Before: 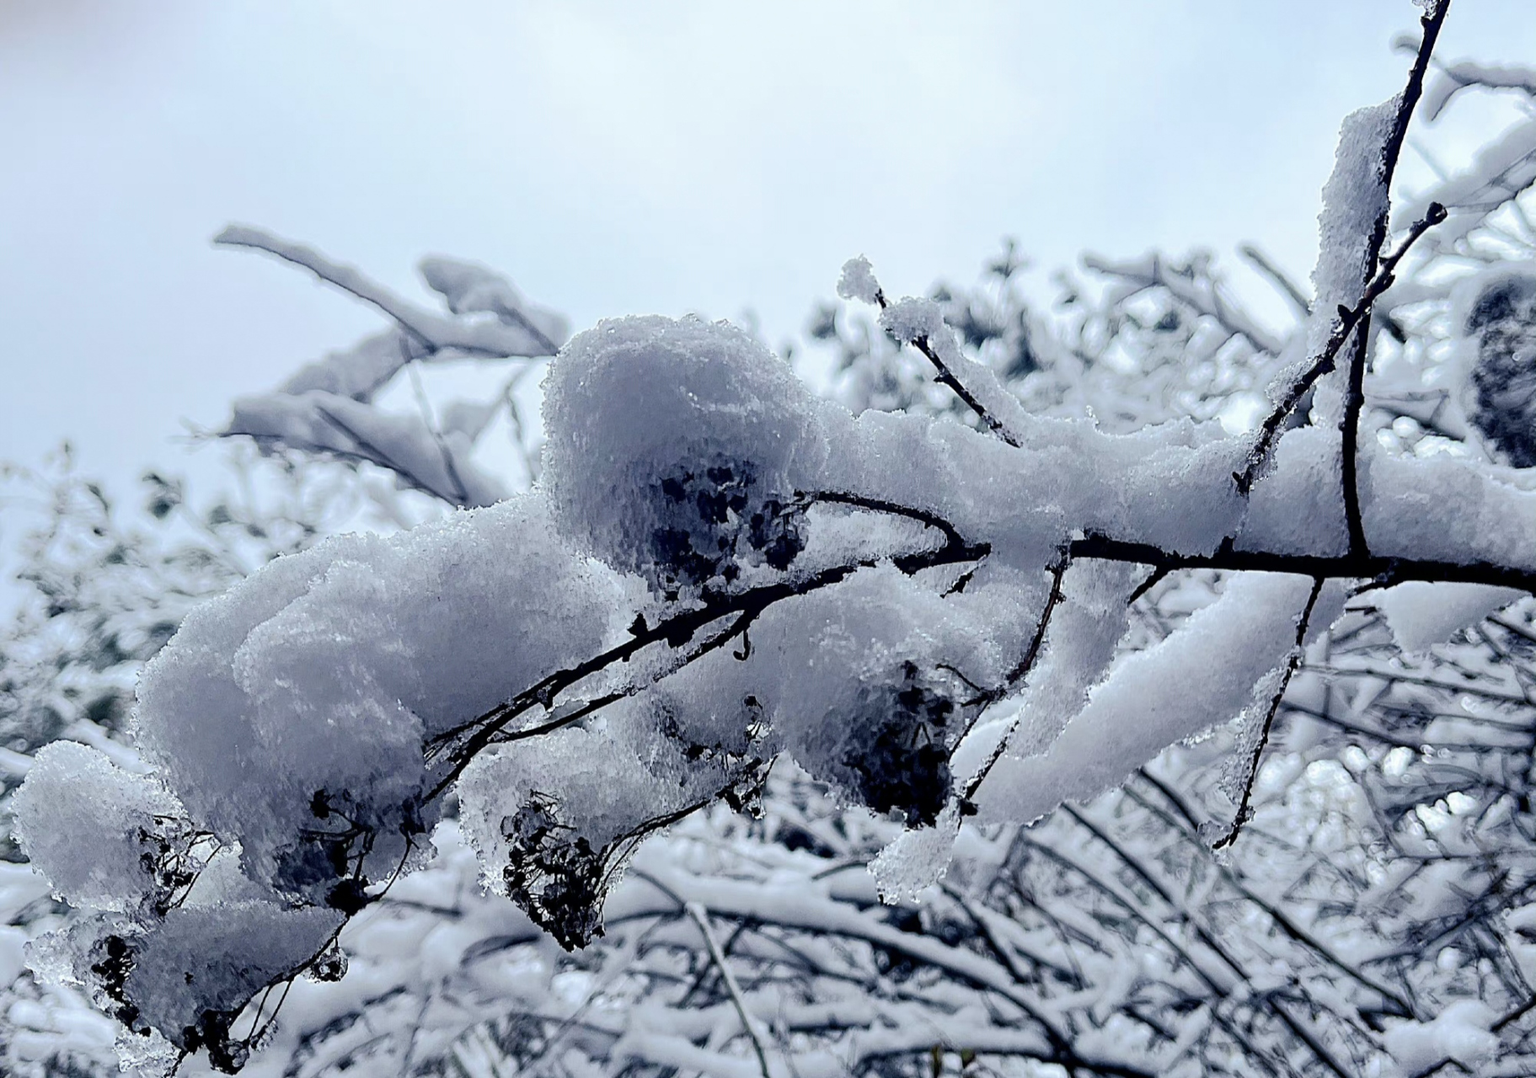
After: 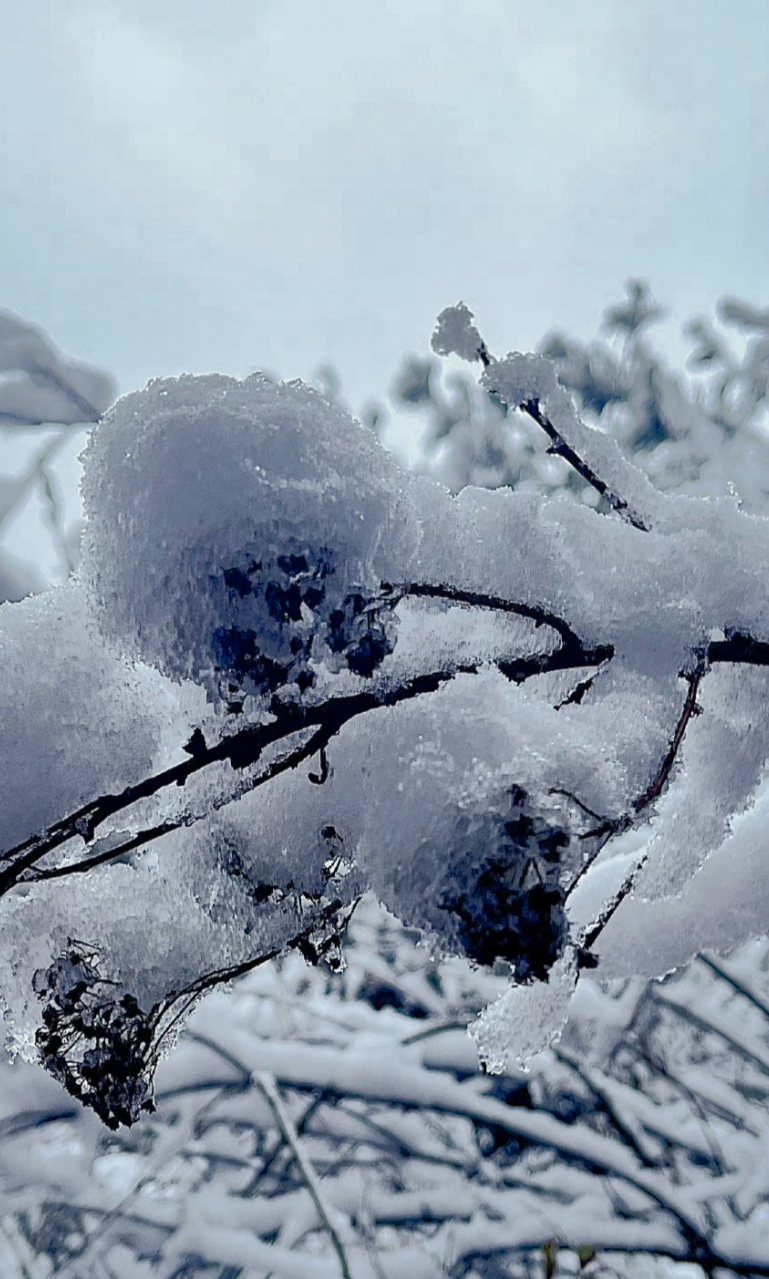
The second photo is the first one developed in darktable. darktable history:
crop: left 30.845%, right 26.945%
color balance rgb: power › hue 328.41°, perceptual saturation grading › global saturation -10.408%, perceptual saturation grading › highlights -27.603%, perceptual saturation grading › shadows 20.92%
shadows and highlights: shadows 58.6, highlights -60.01
tone equalizer: -8 EV -0.497 EV, -7 EV -0.34 EV, -6 EV -0.06 EV, -5 EV 0.389 EV, -4 EV 0.986 EV, -3 EV 0.803 EV, -2 EV -0.011 EV, -1 EV 0.13 EV, +0 EV -0.018 EV, smoothing diameter 24.97%, edges refinement/feathering 7.81, preserve details guided filter
